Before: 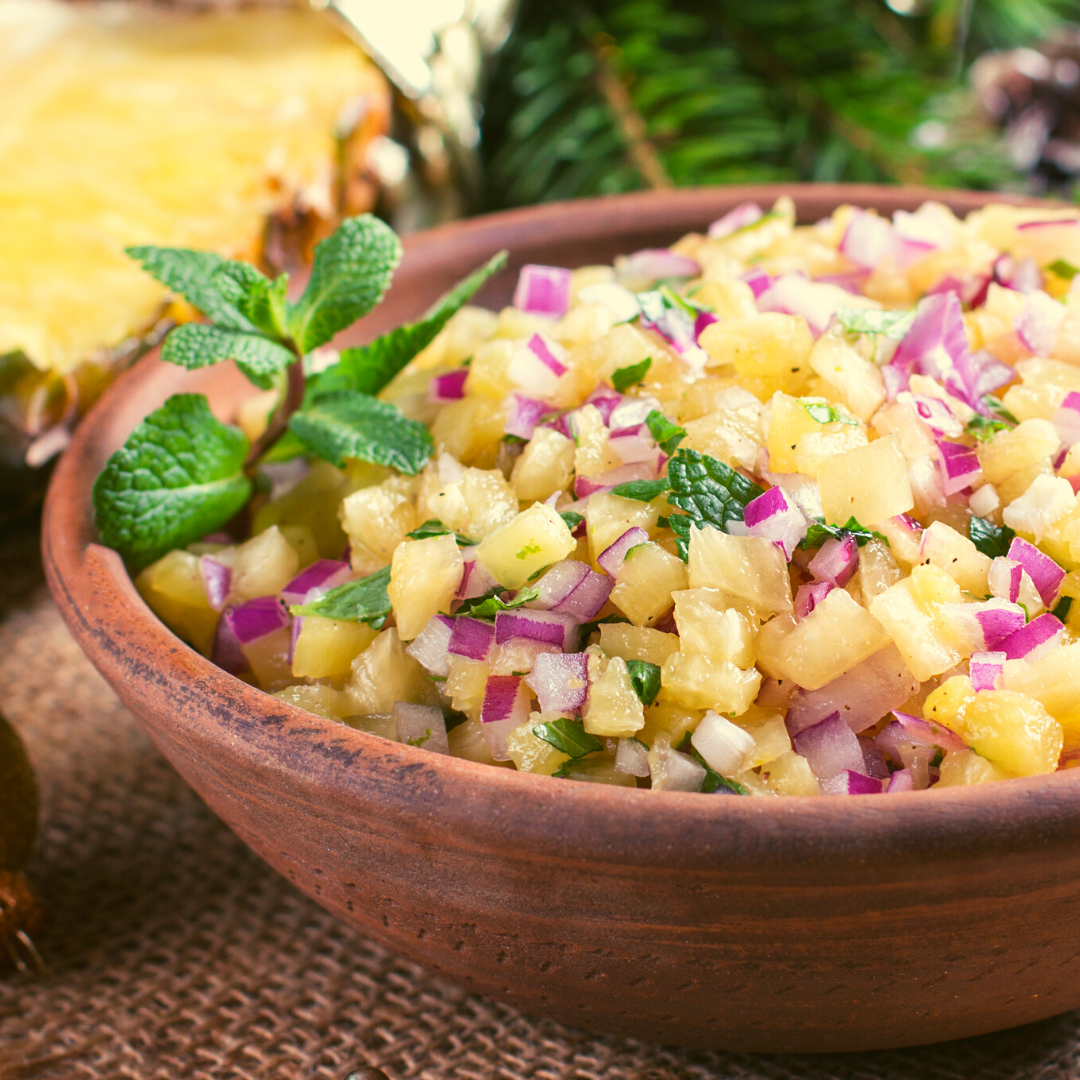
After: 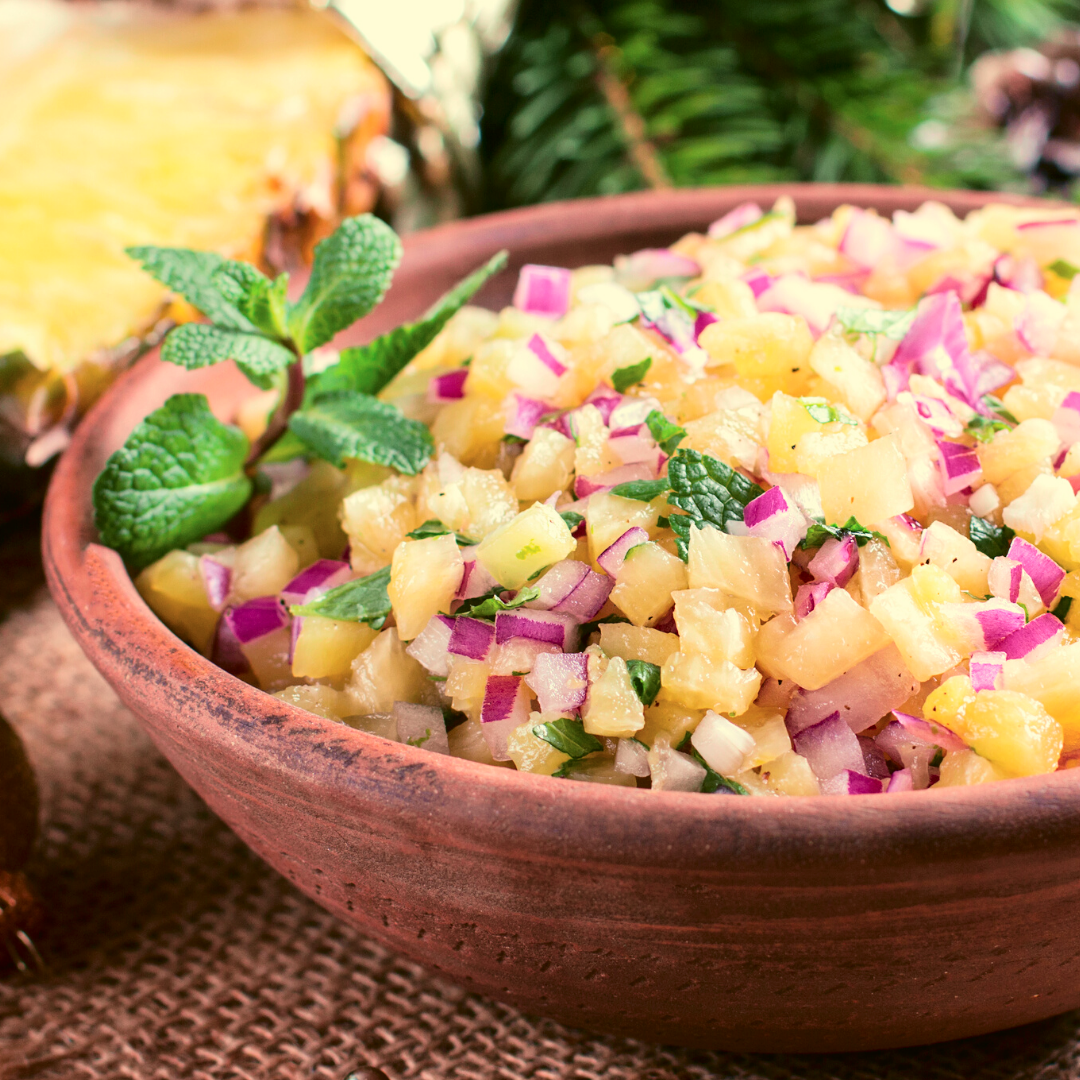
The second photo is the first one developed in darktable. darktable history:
tone curve: curves: ch0 [(0.003, 0) (0.066, 0.023) (0.149, 0.094) (0.264, 0.238) (0.395, 0.421) (0.517, 0.56) (0.688, 0.743) (0.813, 0.846) (1, 1)]; ch1 [(0, 0) (0.164, 0.115) (0.337, 0.332) (0.39, 0.398) (0.464, 0.461) (0.501, 0.5) (0.521, 0.535) (0.571, 0.588) (0.652, 0.681) (0.733, 0.749) (0.811, 0.796) (1, 1)]; ch2 [(0, 0) (0.337, 0.382) (0.464, 0.476) (0.501, 0.502) (0.527, 0.54) (0.556, 0.567) (0.6, 0.59) (0.687, 0.675) (1, 1)], color space Lab, independent channels, preserve colors none
